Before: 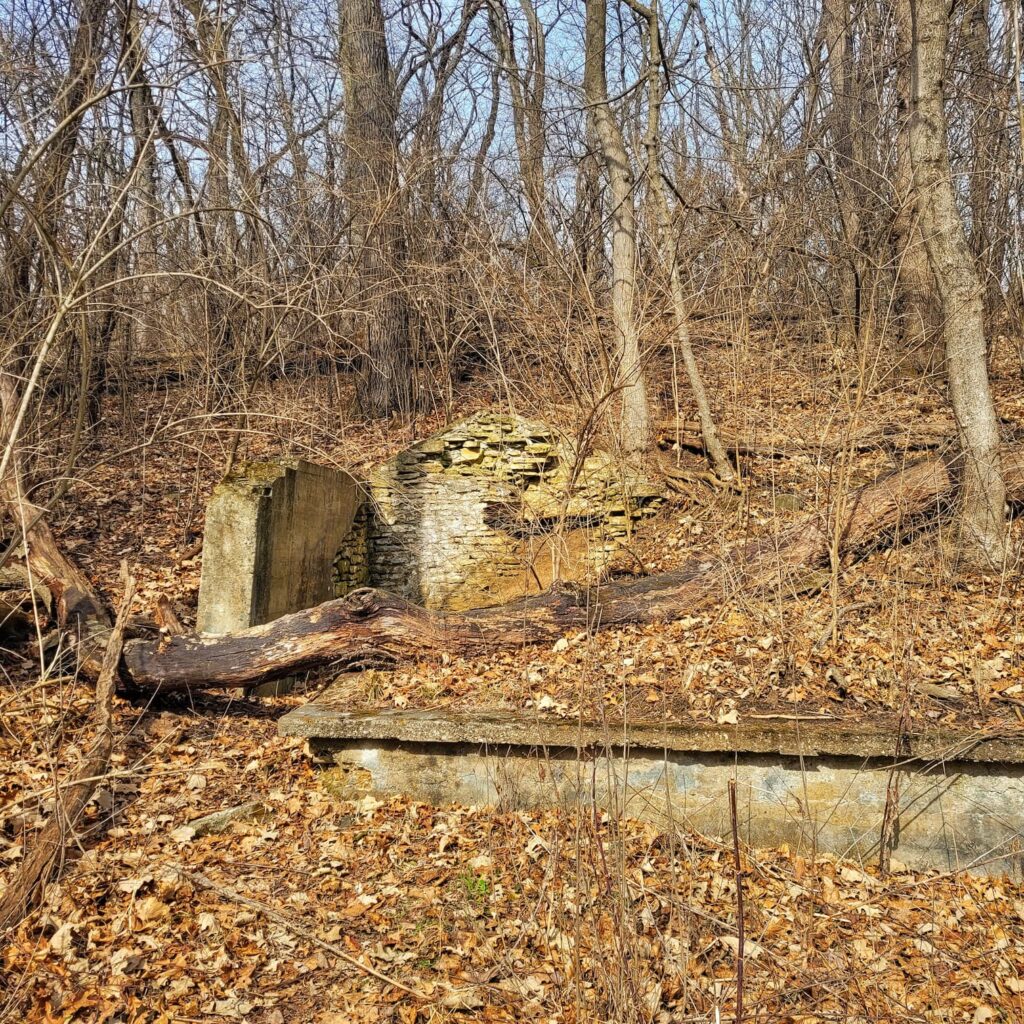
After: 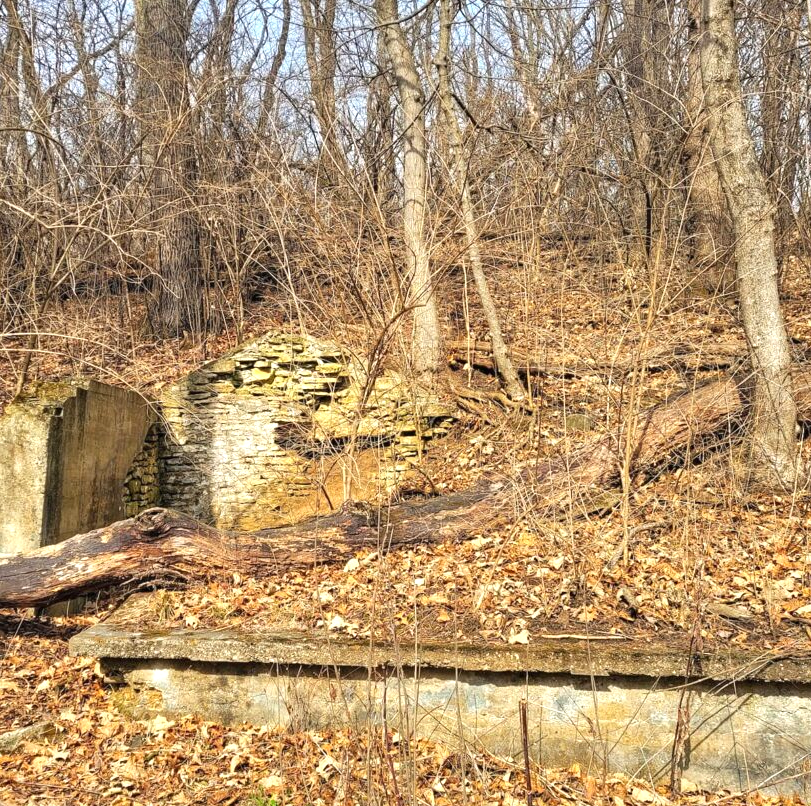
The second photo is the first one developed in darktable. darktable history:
crop and rotate: left 20.457%, top 7.881%, right 0.32%, bottom 13.36%
exposure: black level correction 0, exposure 0.5 EV, compensate highlight preservation false
